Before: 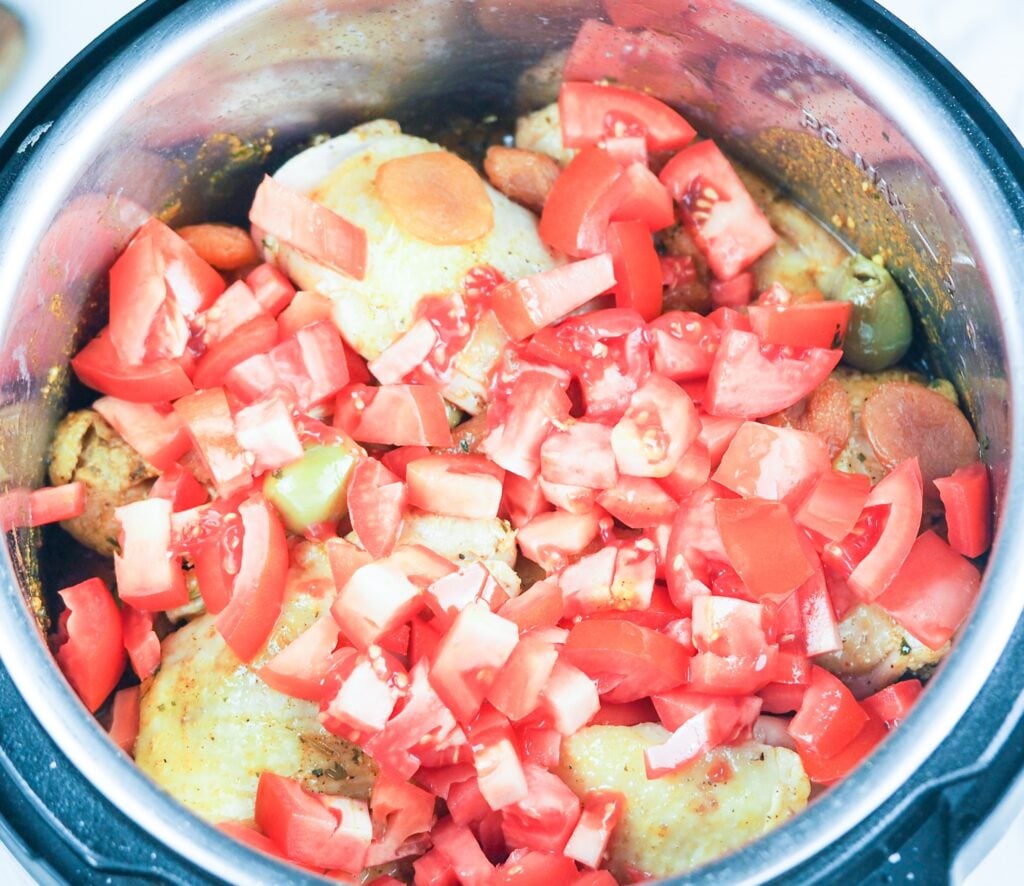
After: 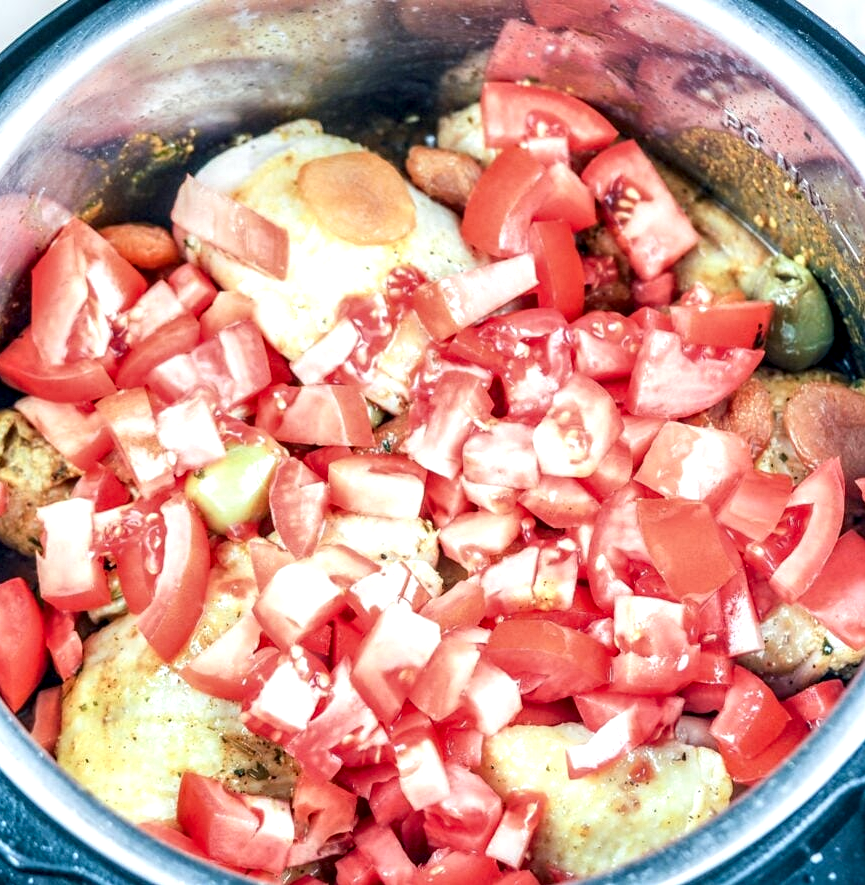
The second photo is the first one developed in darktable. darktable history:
crop: left 7.663%, right 7.856%
local contrast: highlights 0%, shadows 7%, detail 182%
